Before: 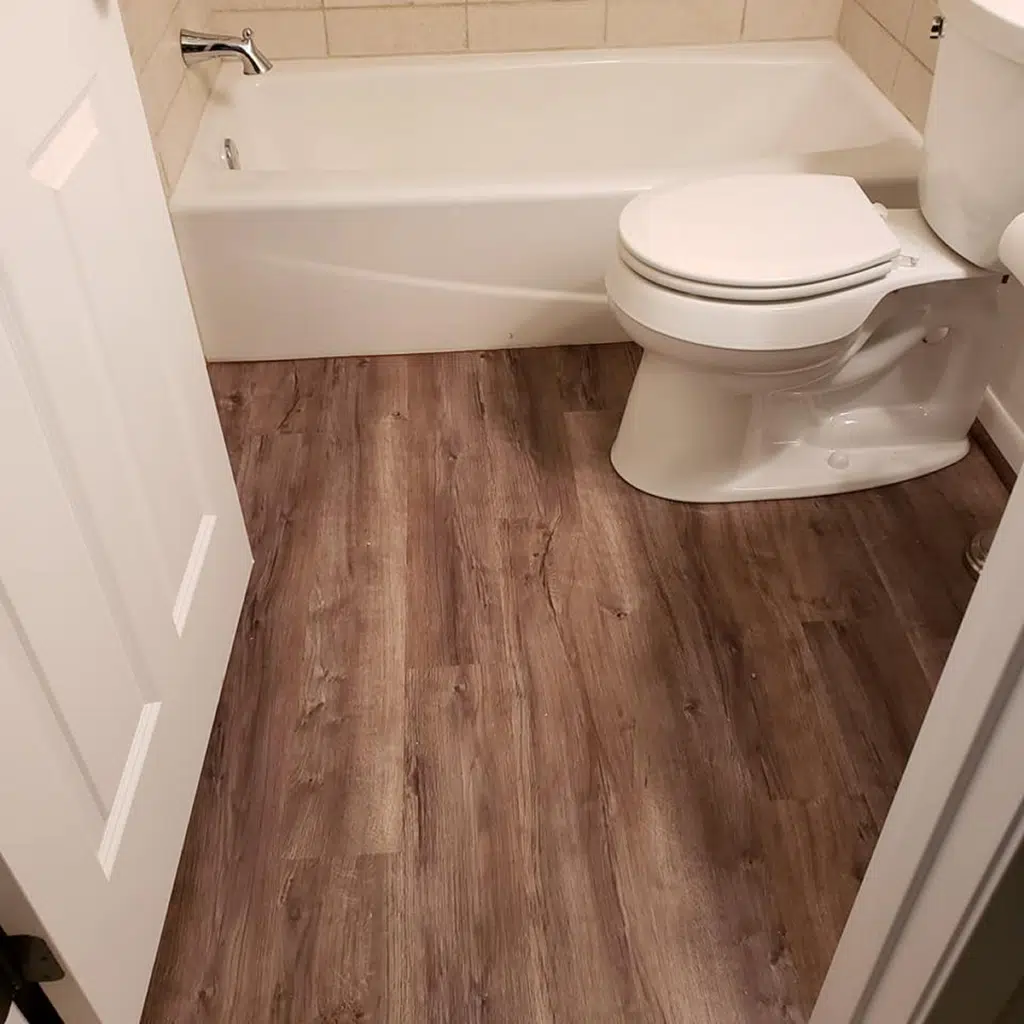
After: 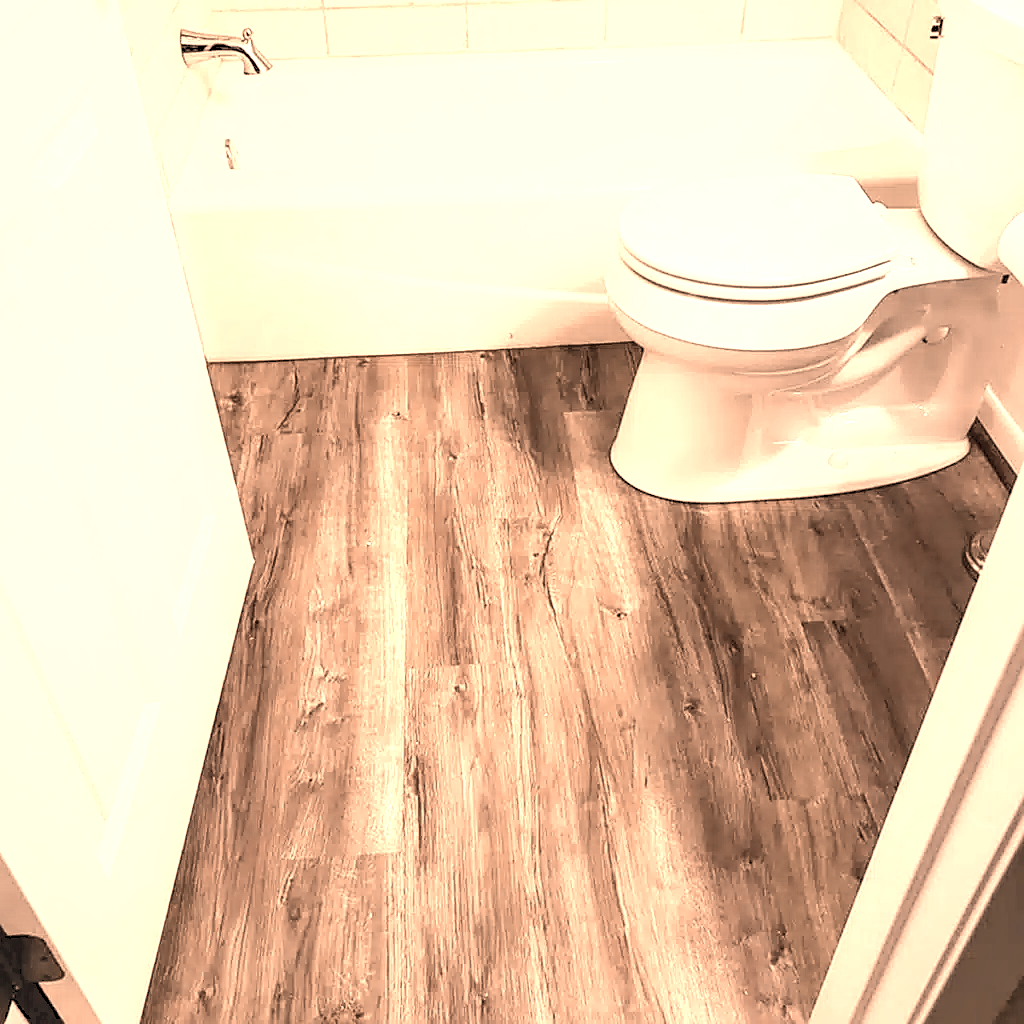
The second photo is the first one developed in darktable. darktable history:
local contrast: detail 154%
color zones: curves: ch0 [(0.009, 0.528) (0.136, 0.6) (0.255, 0.586) (0.39, 0.528) (0.522, 0.584) (0.686, 0.736) (0.849, 0.561)]; ch1 [(0.045, 0.781) (0.14, 0.416) (0.257, 0.695) (0.442, 0.032) (0.738, 0.338) (0.818, 0.632) (0.891, 0.741) (1, 0.704)]; ch2 [(0, 0.667) (0.141, 0.52) (0.26, 0.37) (0.474, 0.432) (0.743, 0.286)]
sharpen: on, module defaults
color correction: highlights a* 39.69, highlights b* 39.81, saturation 0.69
tone curve: curves: ch0 [(0, 0) (0.003, 0.195) (0.011, 0.161) (0.025, 0.21) (0.044, 0.24) (0.069, 0.254) (0.1, 0.283) (0.136, 0.347) (0.177, 0.412) (0.224, 0.455) (0.277, 0.531) (0.335, 0.606) (0.399, 0.679) (0.468, 0.748) (0.543, 0.814) (0.623, 0.876) (0.709, 0.927) (0.801, 0.949) (0.898, 0.962) (1, 1)], color space Lab, independent channels, preserve colors none
